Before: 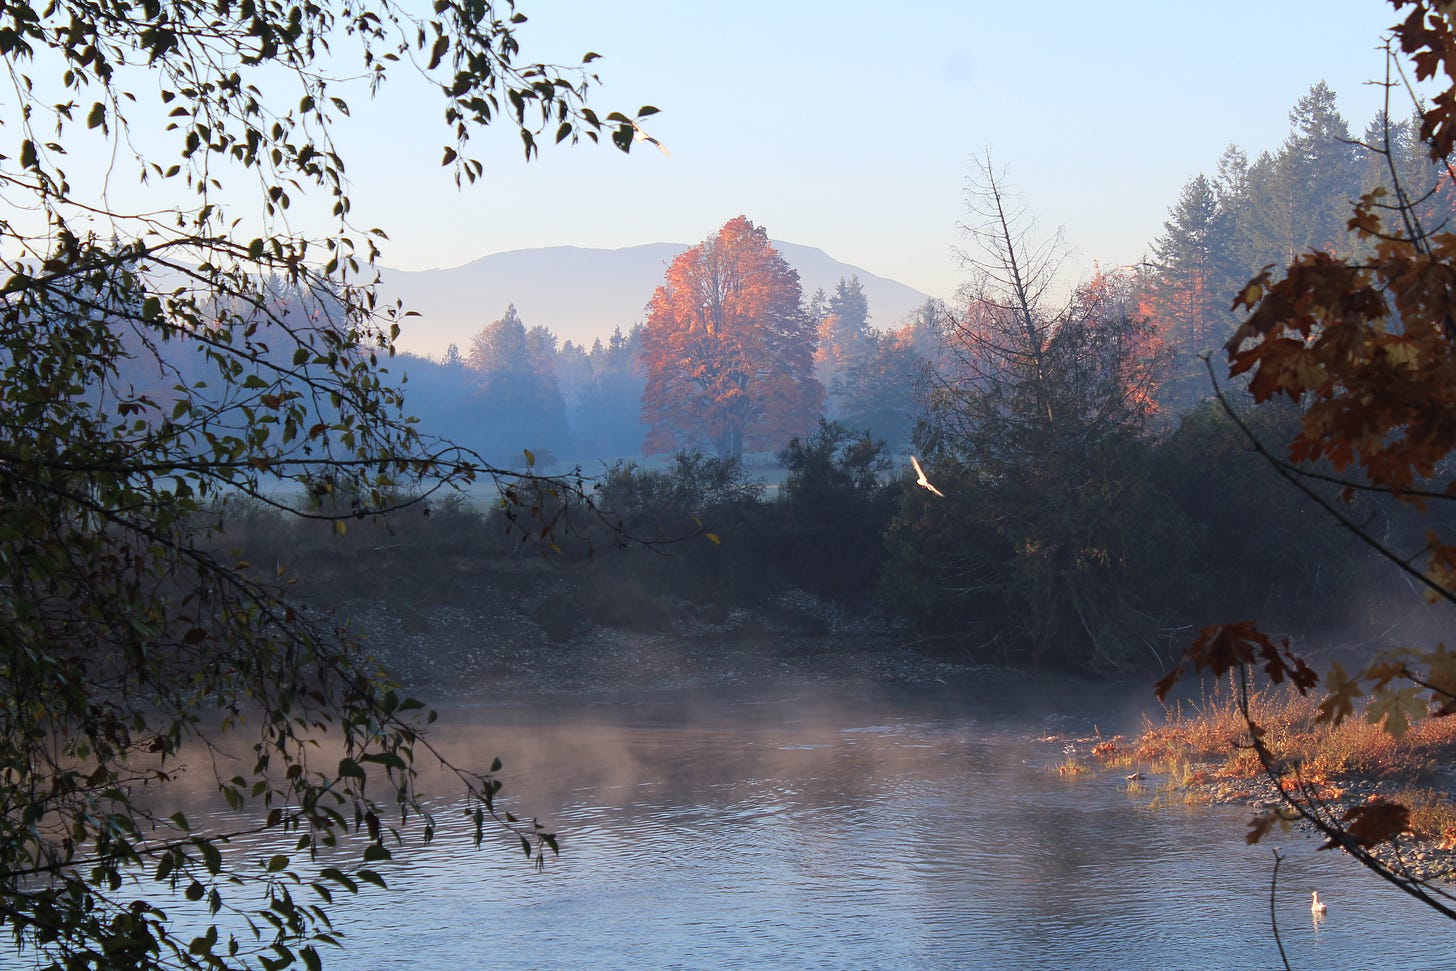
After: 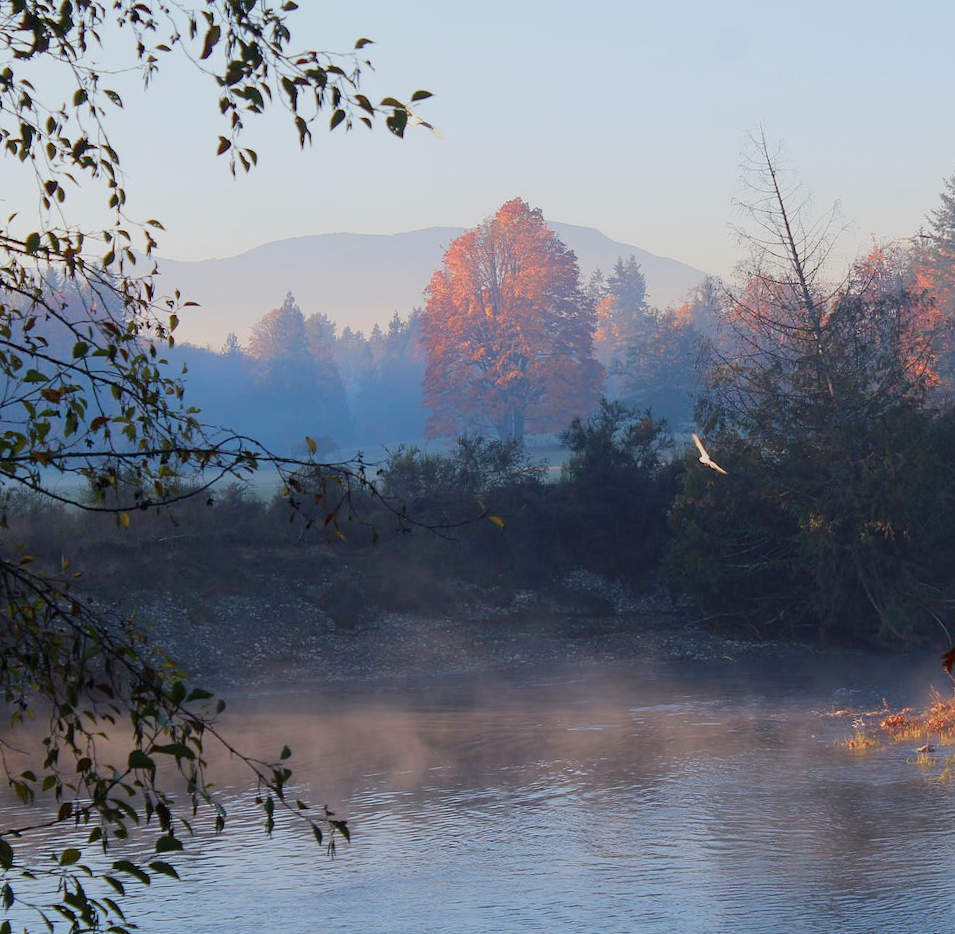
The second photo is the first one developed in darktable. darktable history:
filmic rgb: black relative exposure -16 EV, threshold -0.33 EV, transition 3.19 EV, structure ↔ texture 100%, target black luminance 0%, hardness 7.57, latitude 72.96%, contrast 0.908, highlights saturation mix 10%, shadows ↔ highlights balance -0.38%, add noise in highlights 0, preserve chrominance no, color science v4 (2020), iterations of high-quality reconstruction 10, enable highlight reconstruction true
rotate and perspective: rotation -1.42°, crop left 0.016, crop right 0.984, crop top 0.035, crop bottom 0.965
crop and rotate: left 14.436%, right 18.898%
